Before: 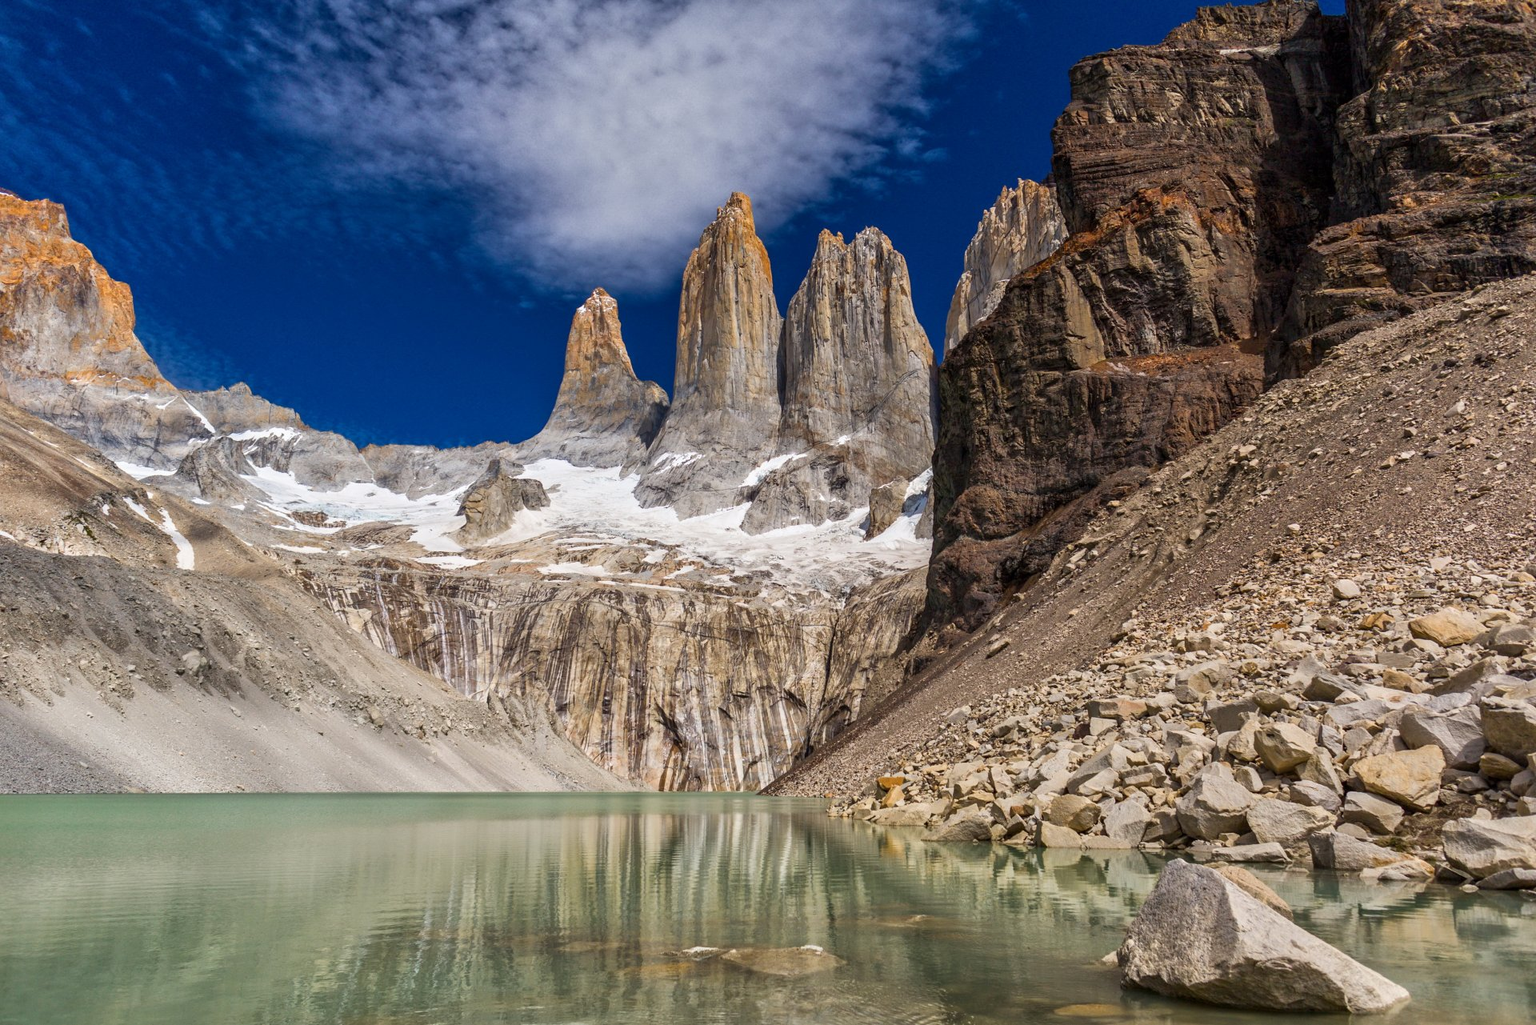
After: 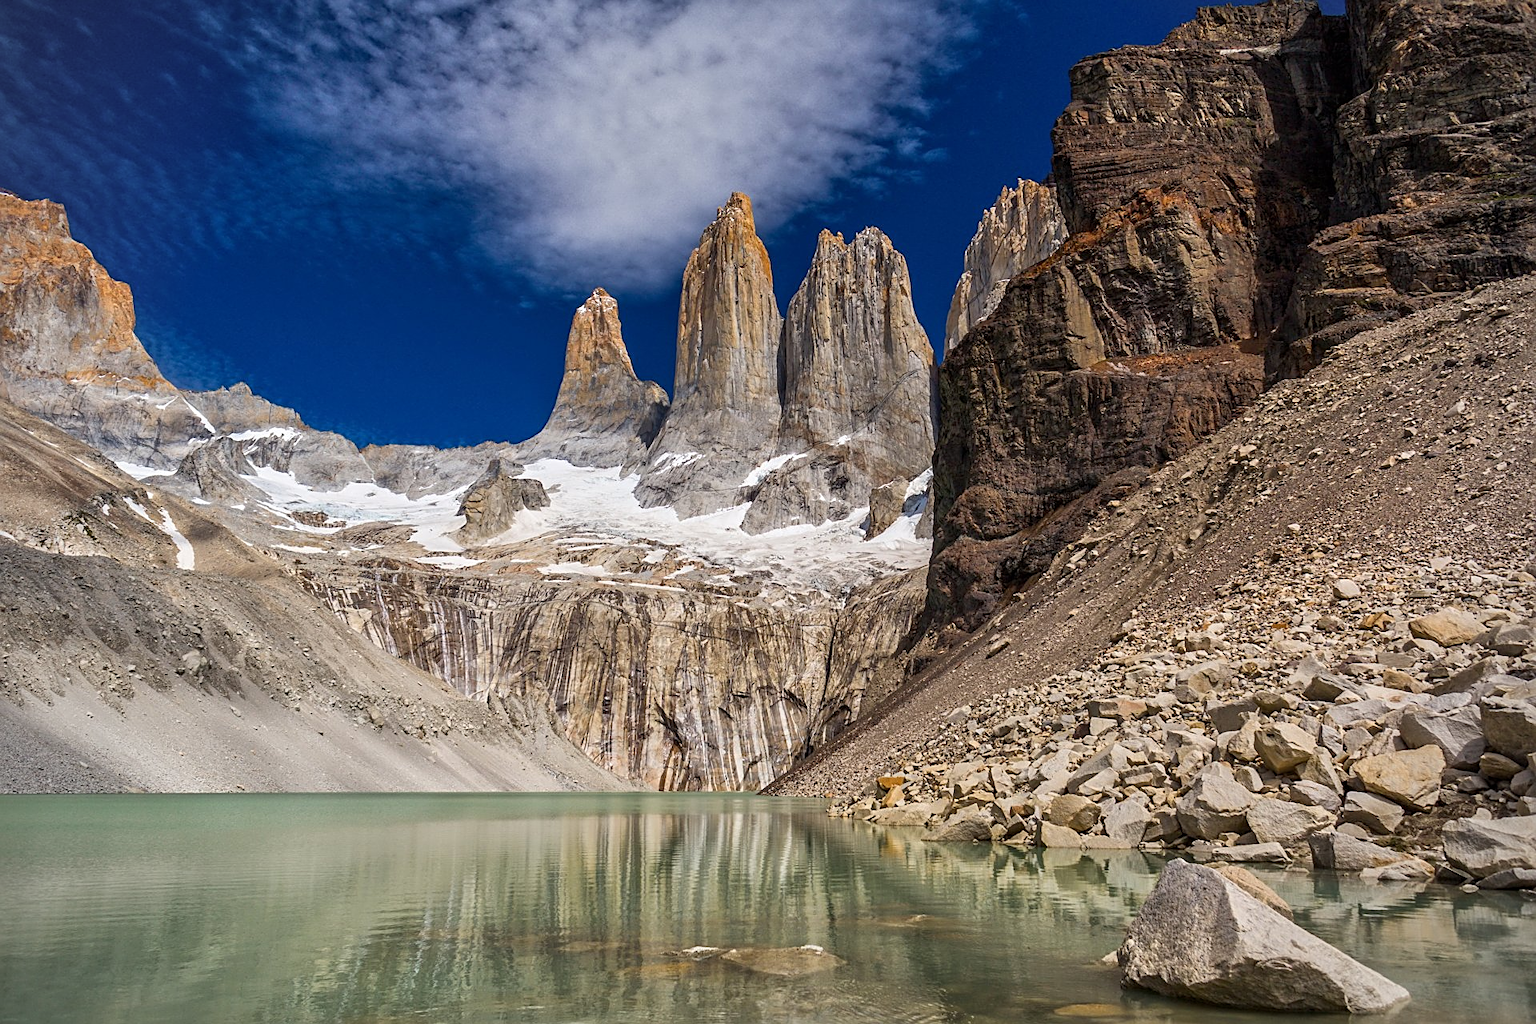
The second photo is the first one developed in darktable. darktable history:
sharpen: on, module defaults
vignetting: fall-off radius 61.25%
